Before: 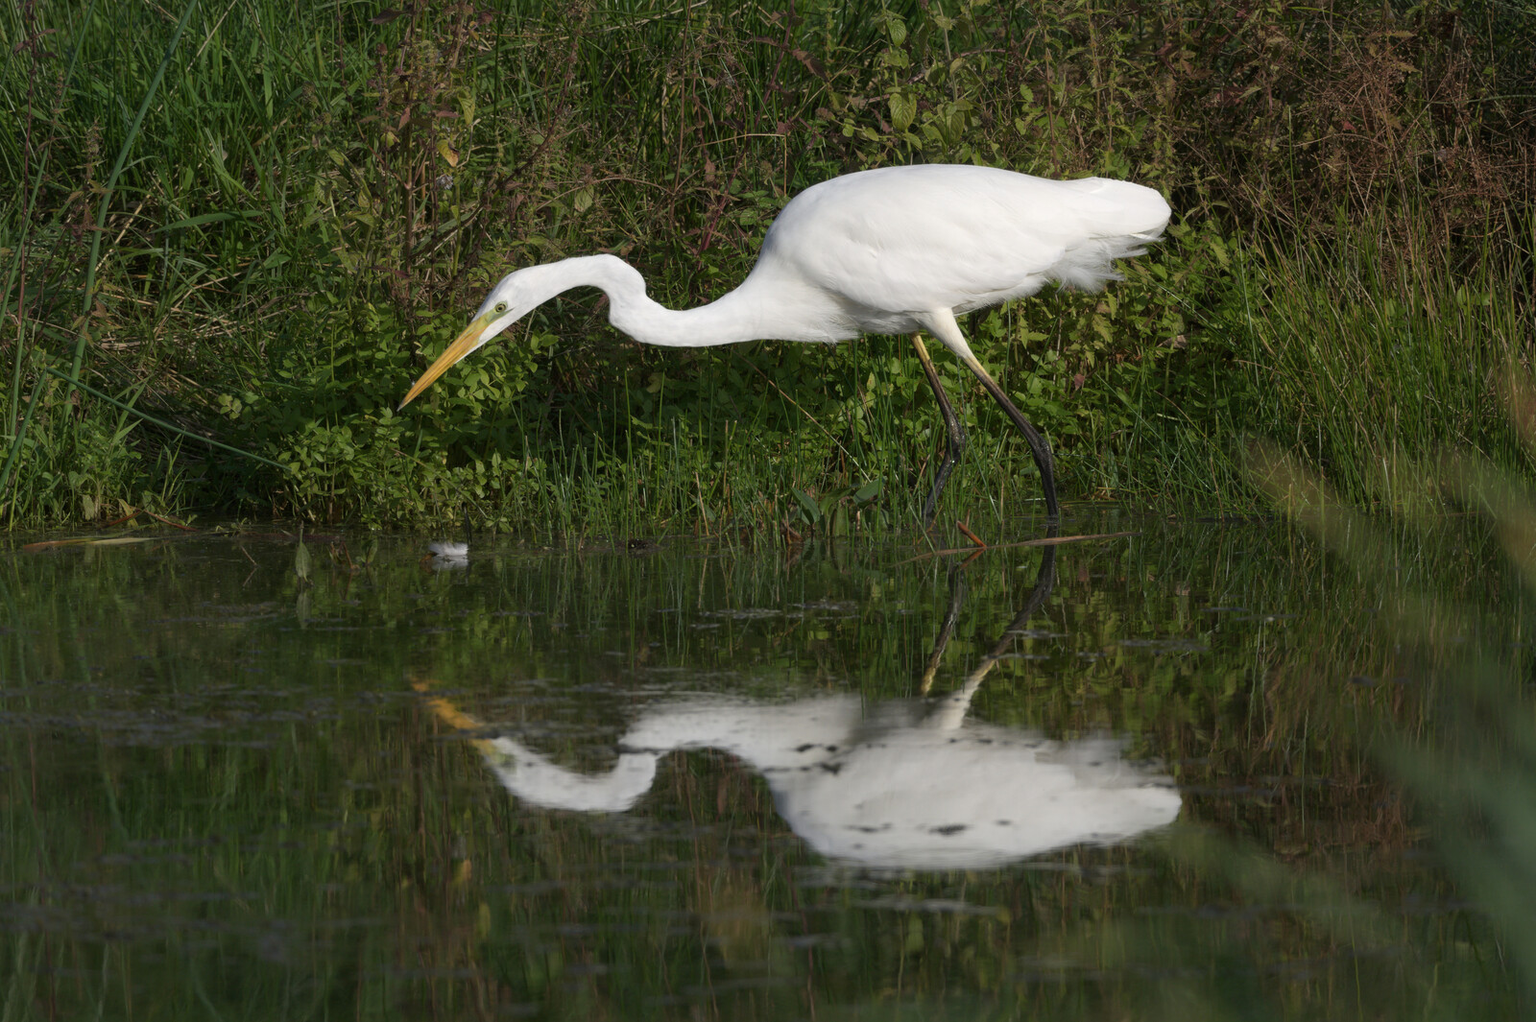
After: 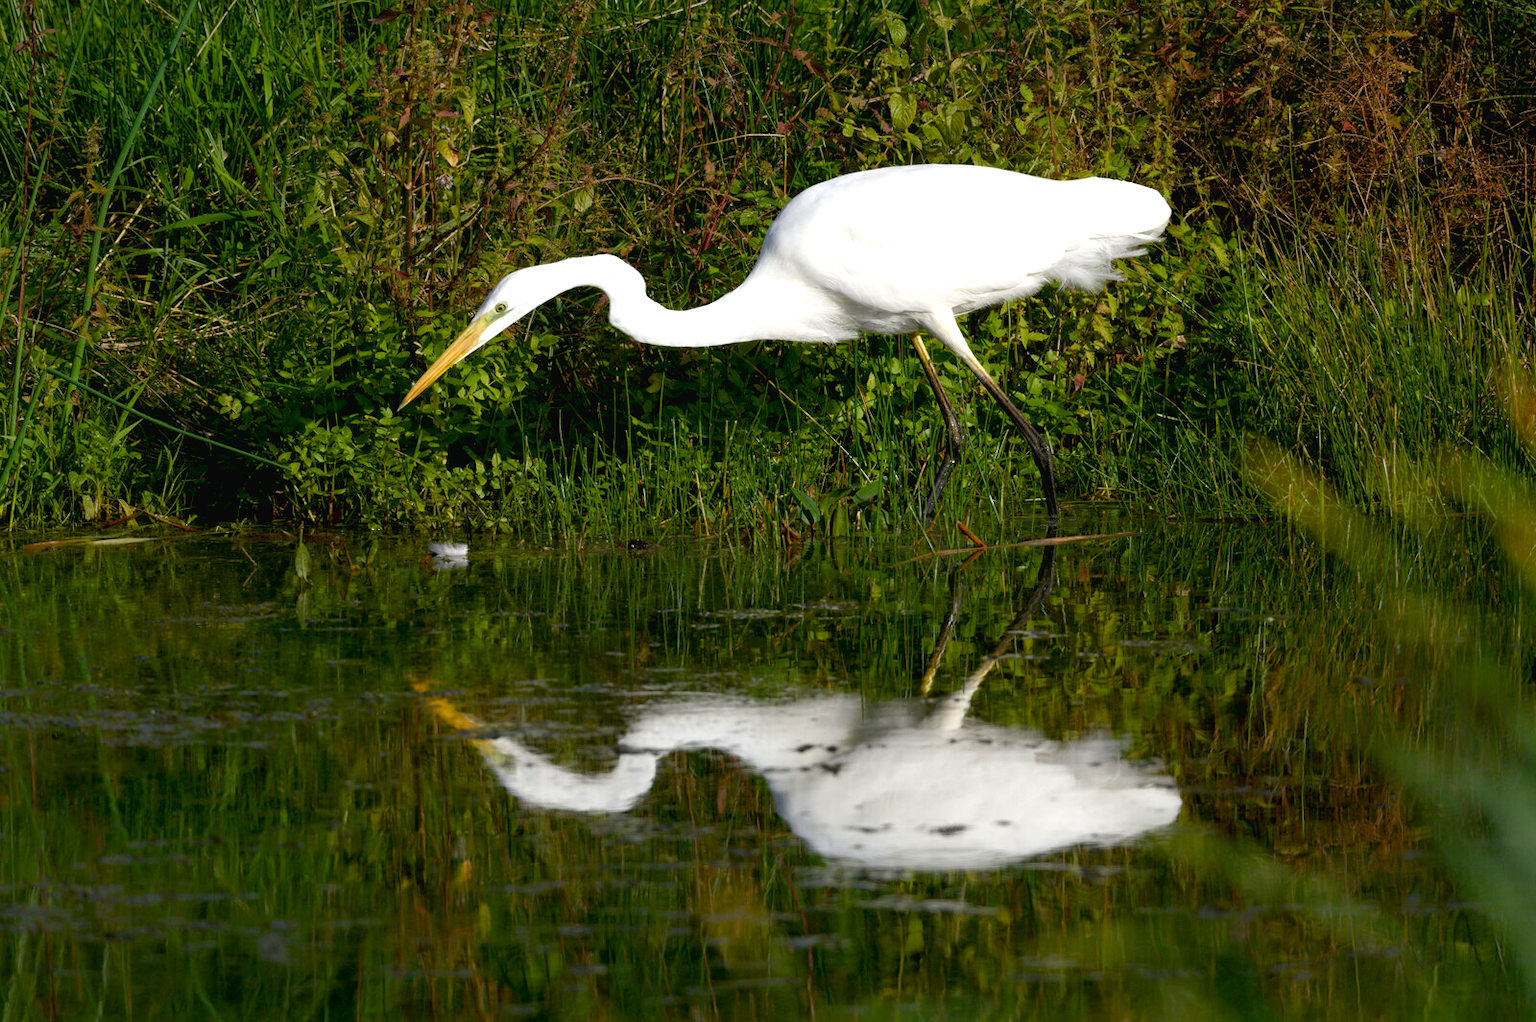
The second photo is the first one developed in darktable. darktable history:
color balance rgb: shadows lift › luminance -9.105%, global offset › luminance 0.279%, perceptual saturation grading › global saturation 20%, perceptual saturation grading › highlights -25.05%, perceptual saturation grading › shadows 50.129%
exposure: black level correction 0.012, exposure 0.703 EV, compensate exposure bias true, compensate highlight preservation false
